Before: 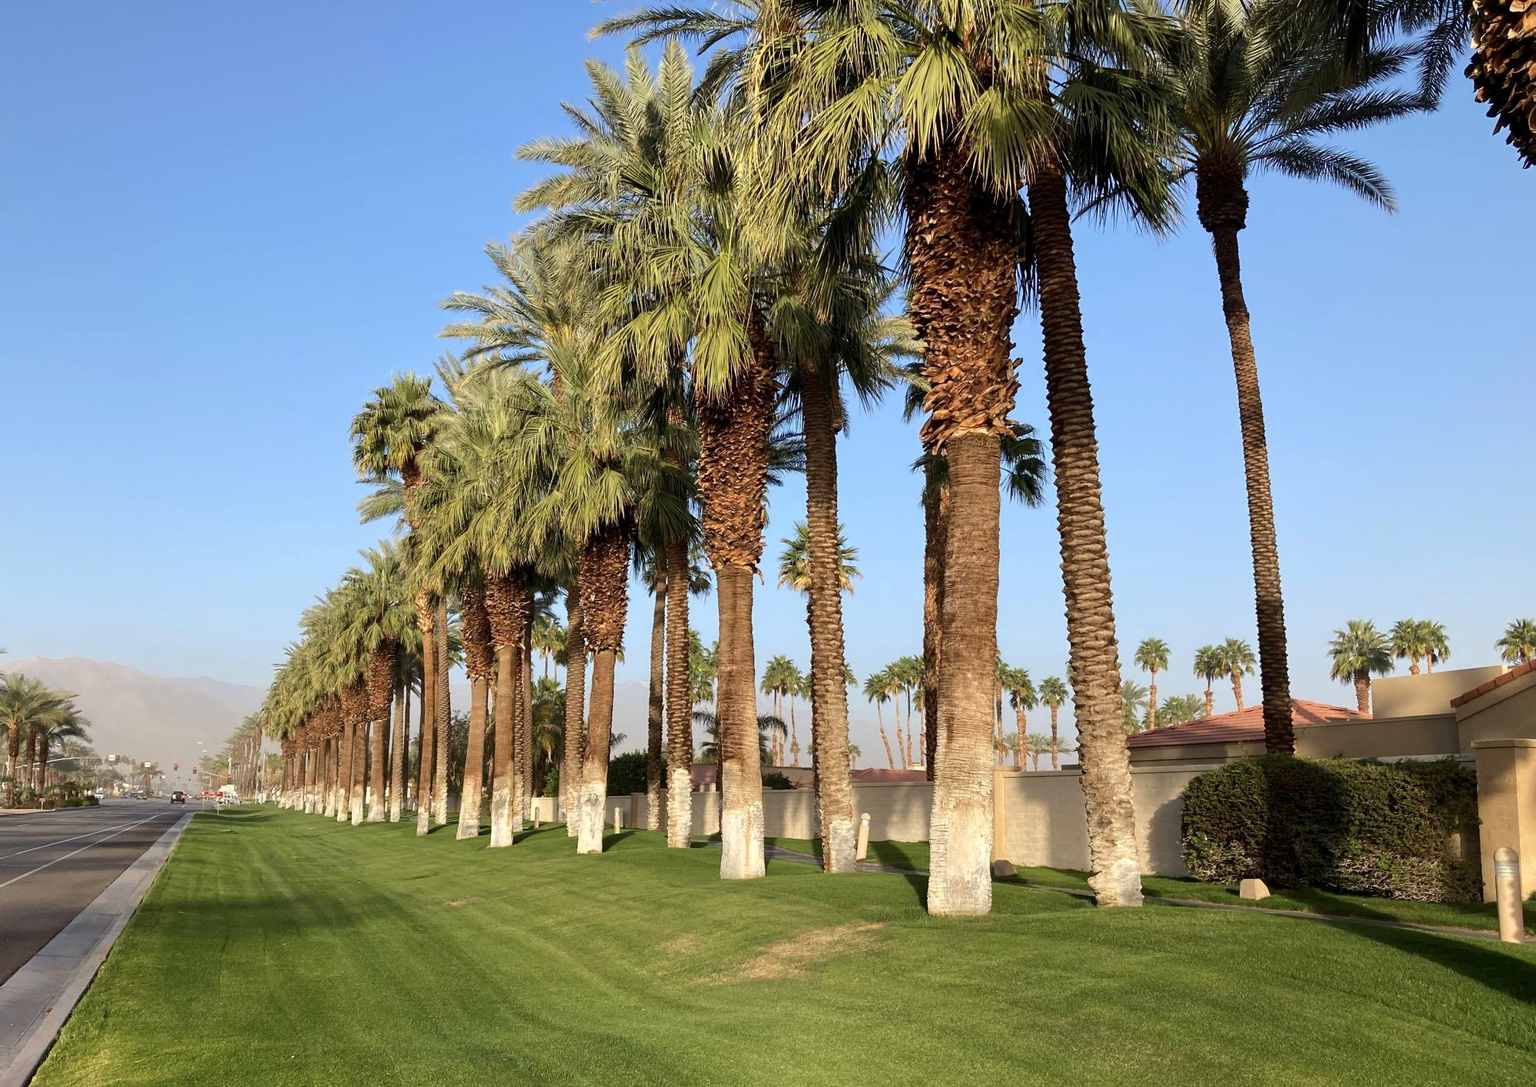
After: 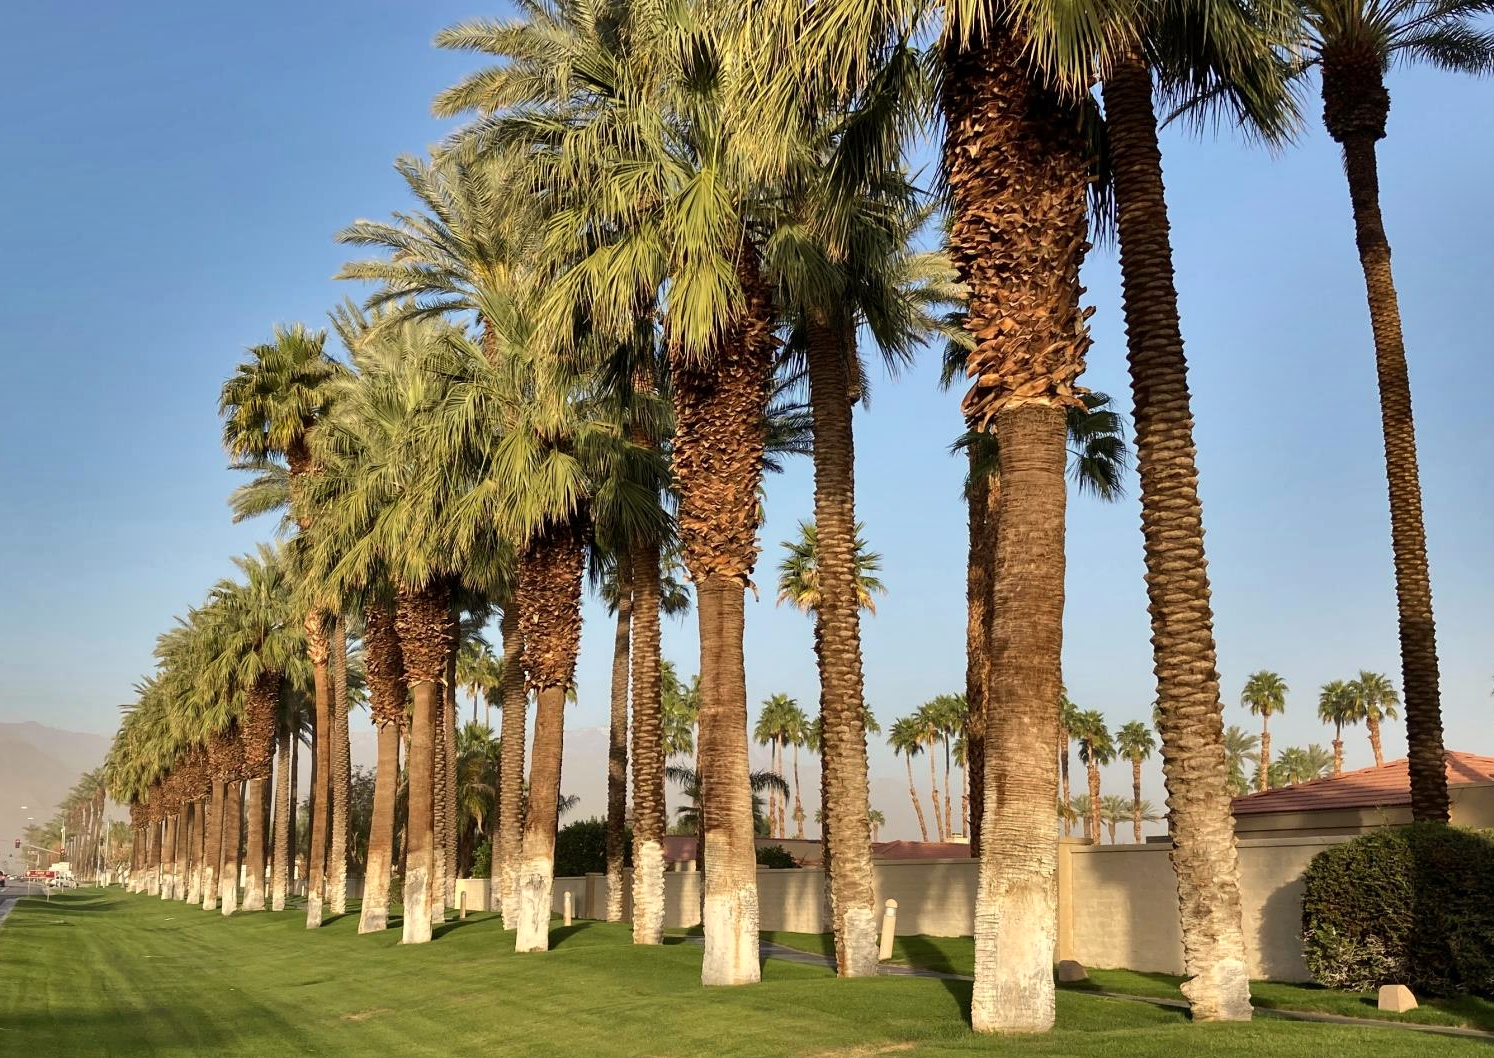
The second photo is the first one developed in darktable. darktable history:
color calibration: x 0.329, y 0.345, temperature 5633 K
crop and rotate: left 11.831%, top 11.346%, right 13.429%, bottom 13.899%
shadows and highlights: white point adjustment 0.1, highlights -70, soften with gaussian
